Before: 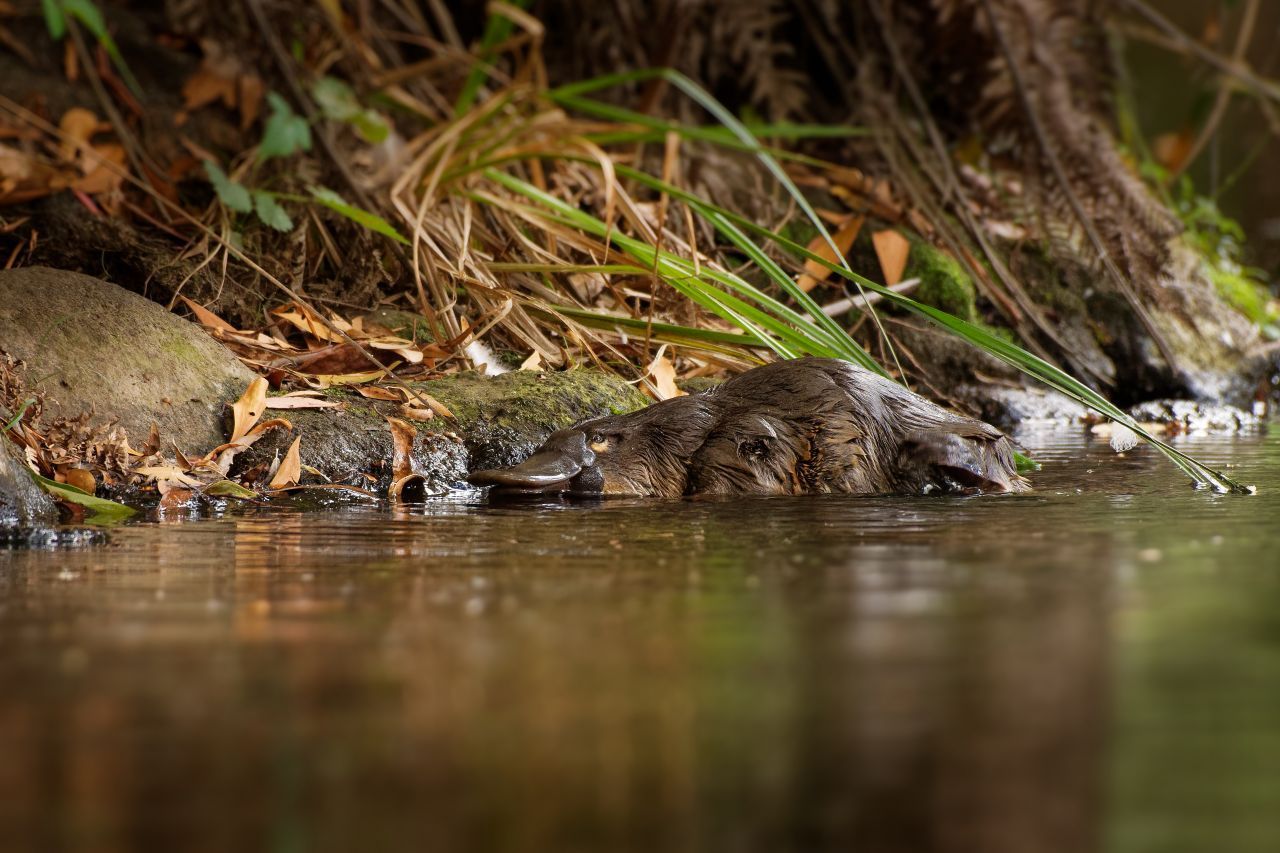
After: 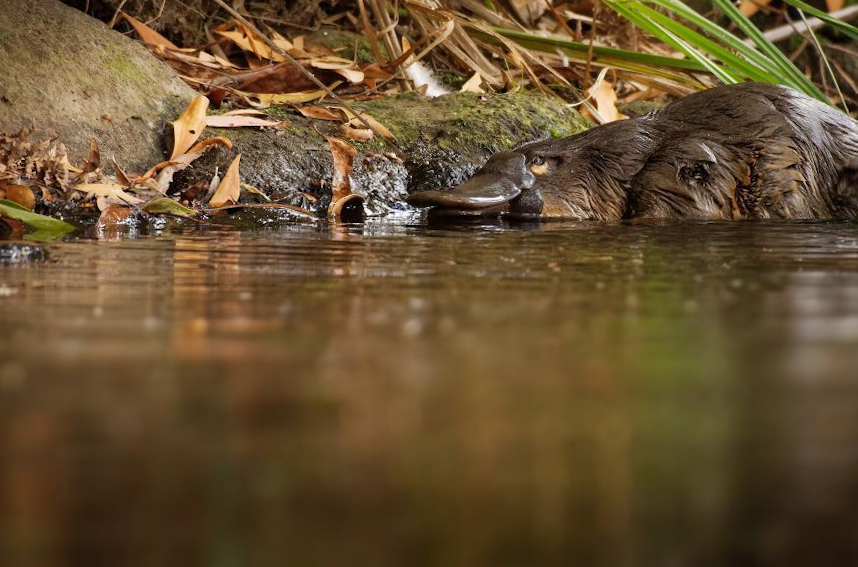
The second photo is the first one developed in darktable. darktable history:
shadows and highlights: shadows 25.53, highlights -24.02
crop and rotate: angle -0.738°, left 3.83%, top 32.174%, right 27.832%
